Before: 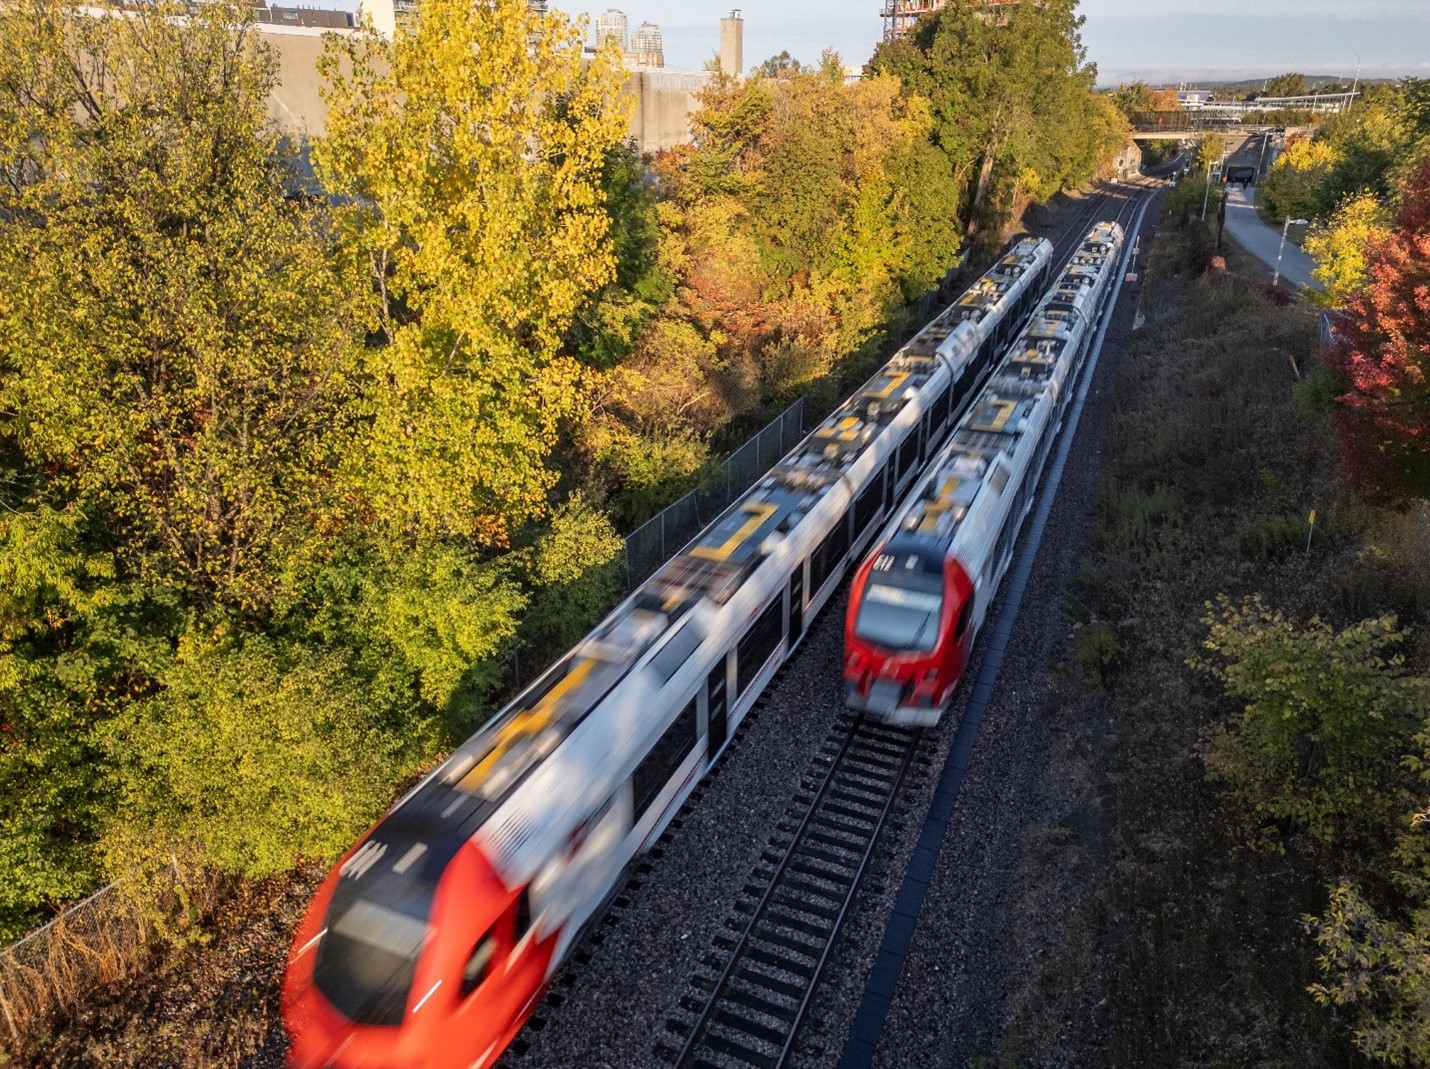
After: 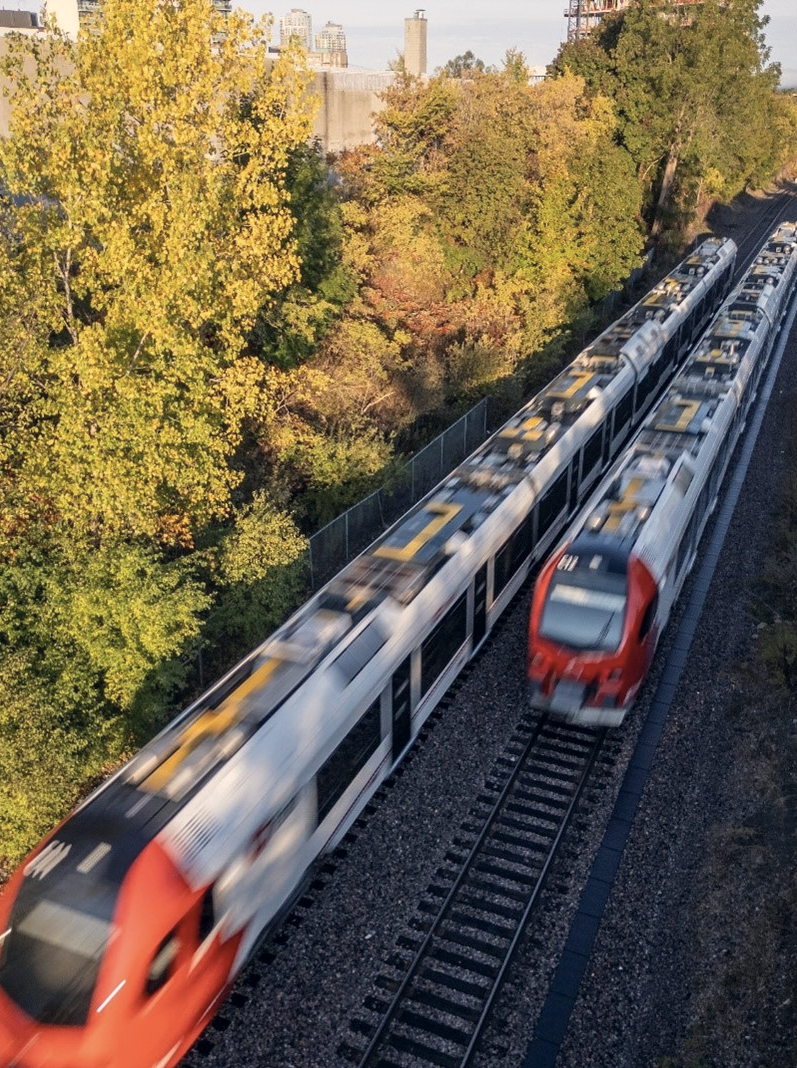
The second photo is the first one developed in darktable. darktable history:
crop: left 22.1%, right 22.1%, bottom 0.012%
color correction: highlights a* 2.77, highlights b* 5.01, shadows a* -1.51, shadows b* -4.81, saturation 0.789
